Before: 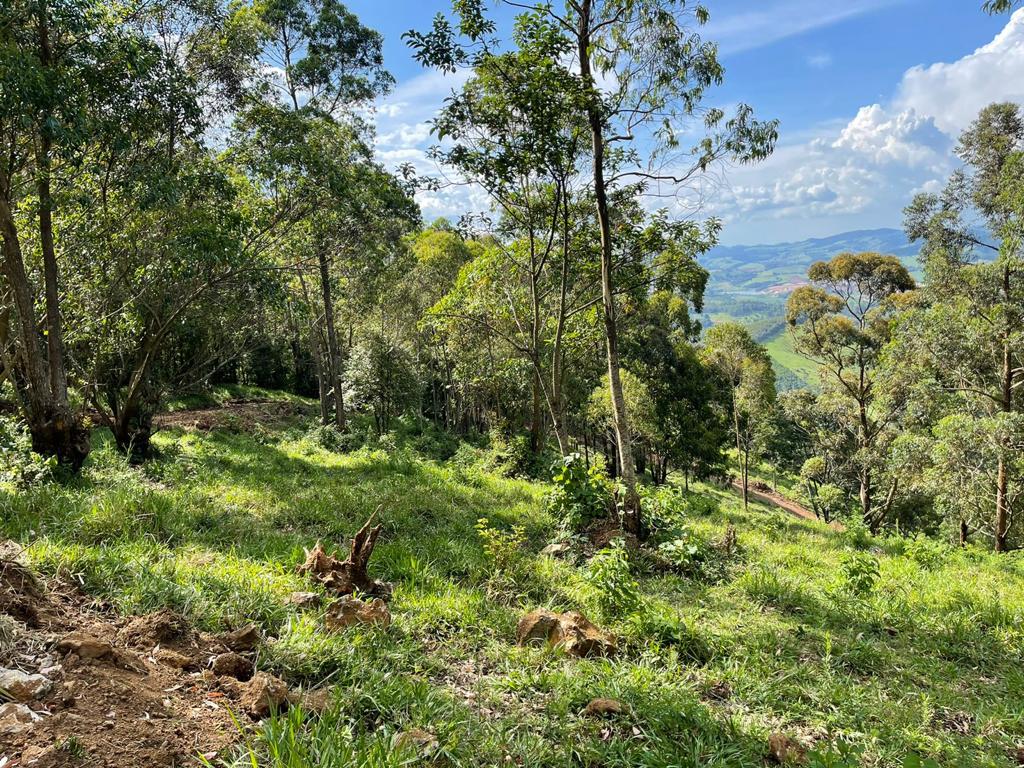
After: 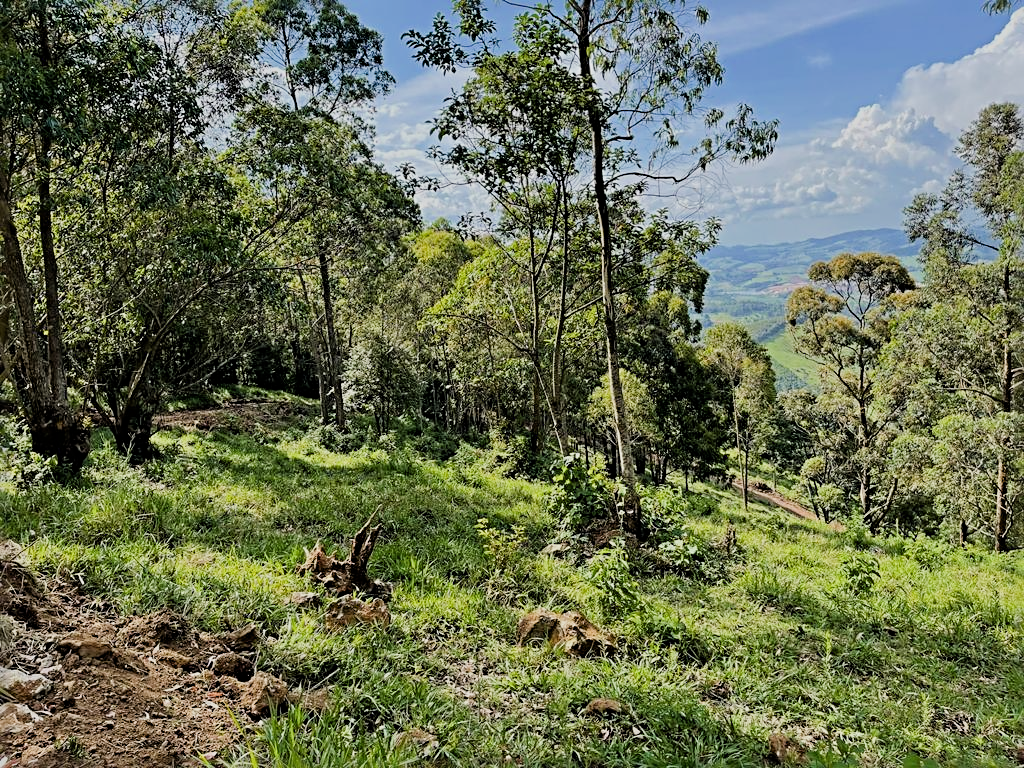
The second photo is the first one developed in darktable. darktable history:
sharpen: radius 3.997
filmic rgb: black relative exposure -7.46 EV, white relative exposure 4.82 EV, hardness 3.4
